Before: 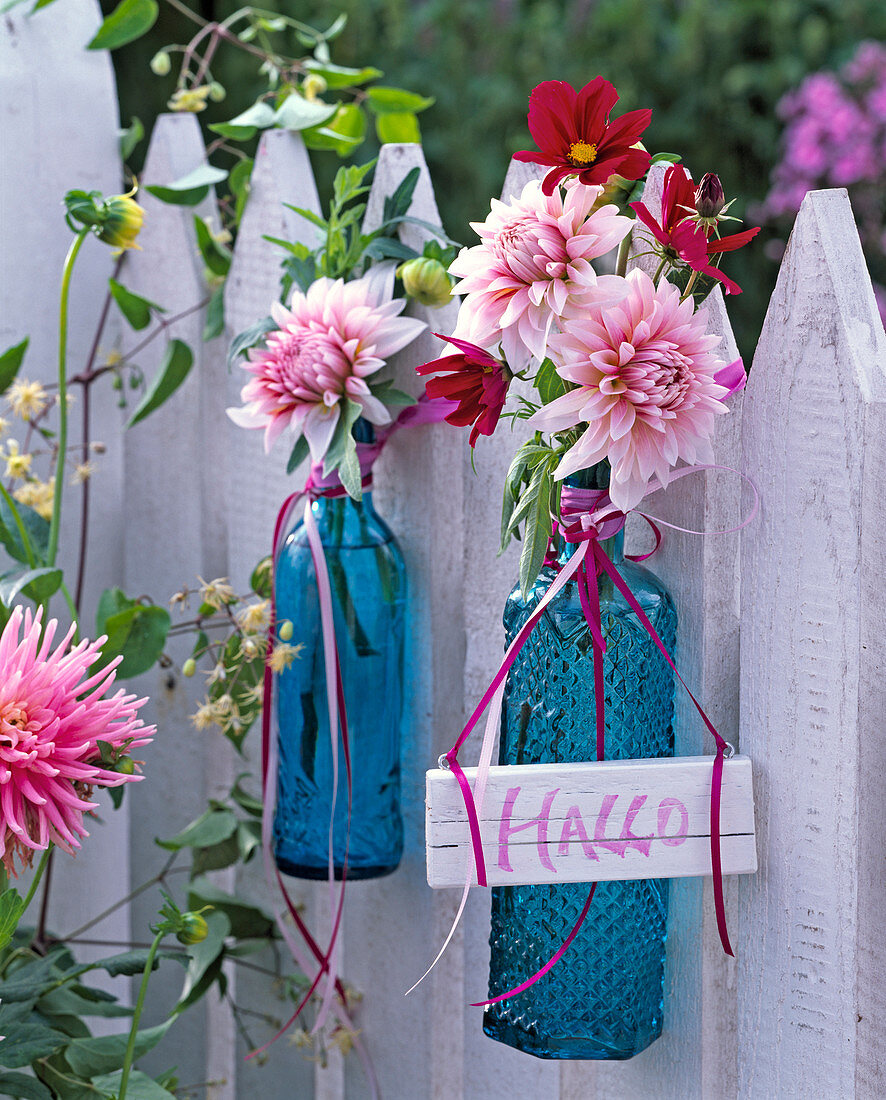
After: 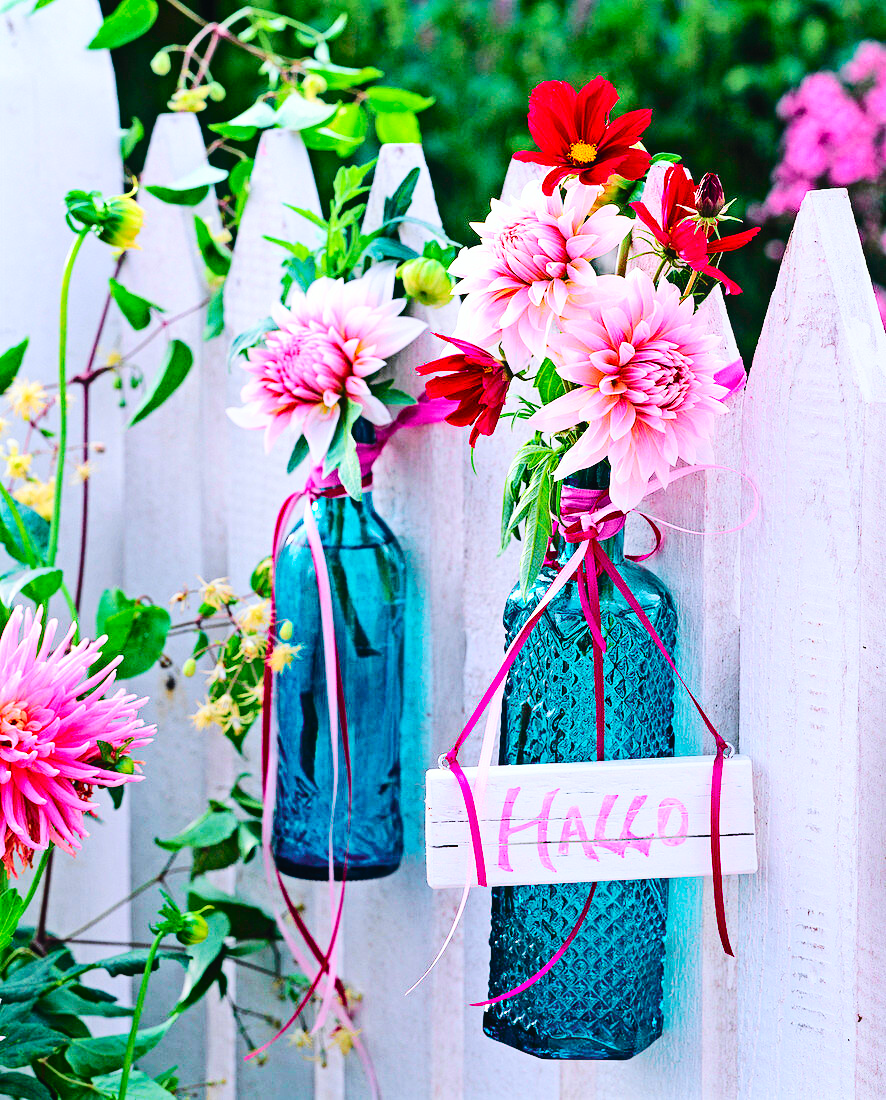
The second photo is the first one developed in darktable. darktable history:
base curve: curves: ch0 [(0, 0) (0.036, 0.025) (0.121, 0.166) (0.206, 0.329) (0.605, 0.79) (1, 1)], preserve colors none
tone curve: curves: ch0 [(0, 0.023) (0.103, 0.087) (0.277, 0.28) (0.438, 0.547) (0.546, 0.678) (0.735, 0.843) (0.994, 1)]; ch1 [(0, 0) (0.371, 0.261) (0.465, 0.42) (0.488, 0.477) (0.512, 0.513) (0.542, 0.581) (0.574, 0.647) (0.636, 0.747) (1, 1)]; ch2 [(0, 0) (0.369, 0.388) (0.449, 0.431) (0.478, 0.471) (0.516, 0.517) (0.575, 0.642) (0.649, 0.726) (1, 1)], color space Lab, independent channels, preserve colors none
